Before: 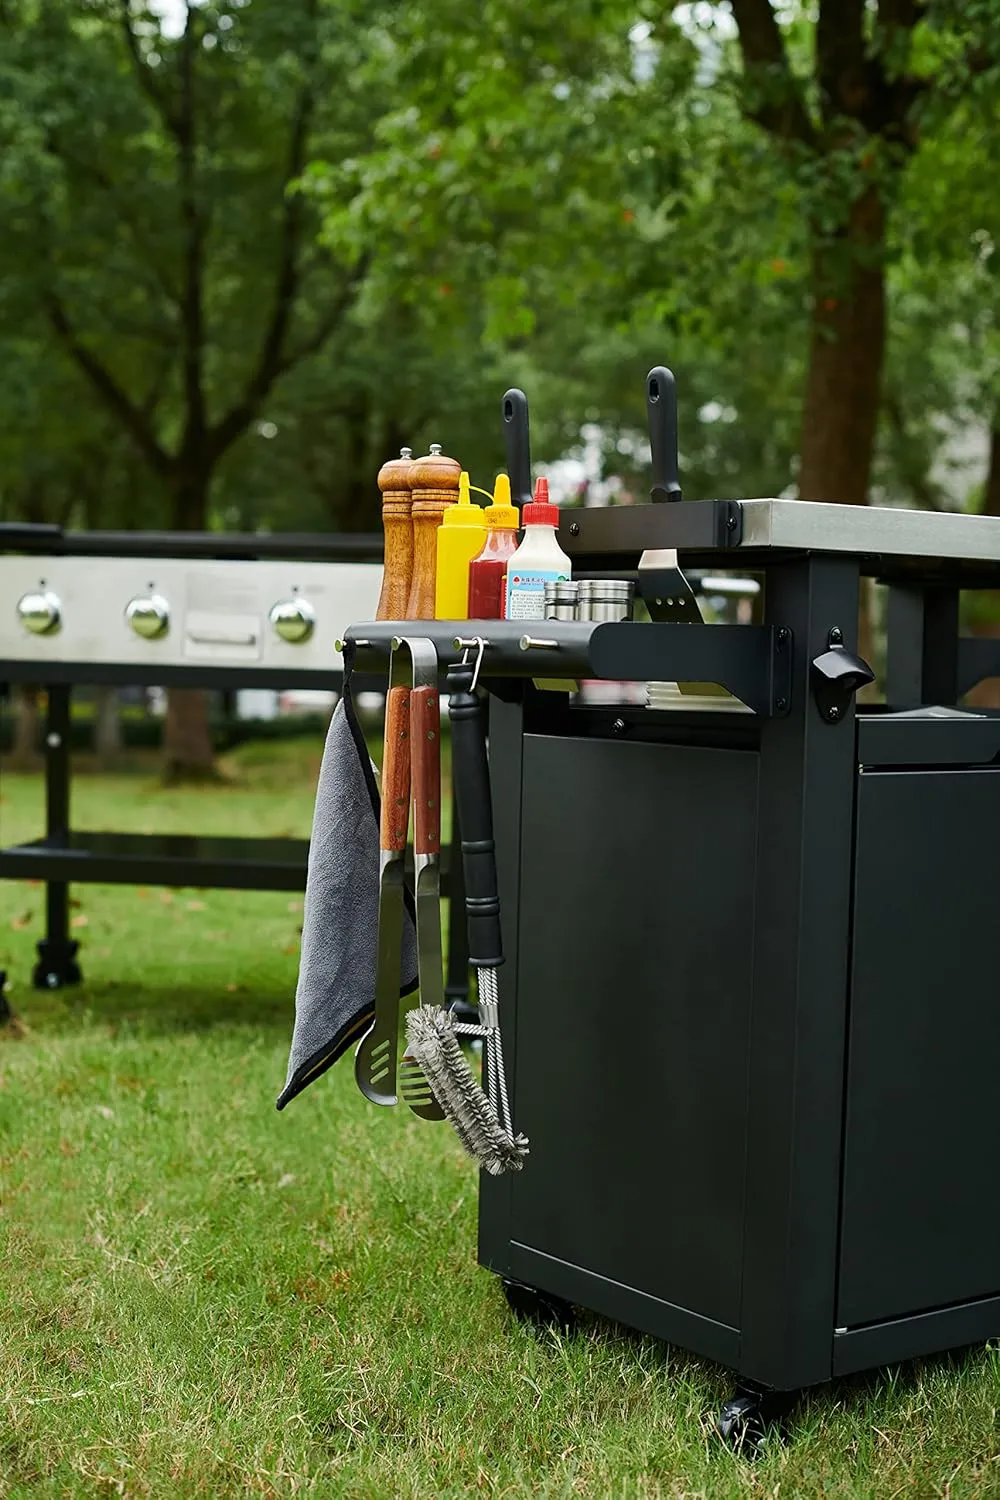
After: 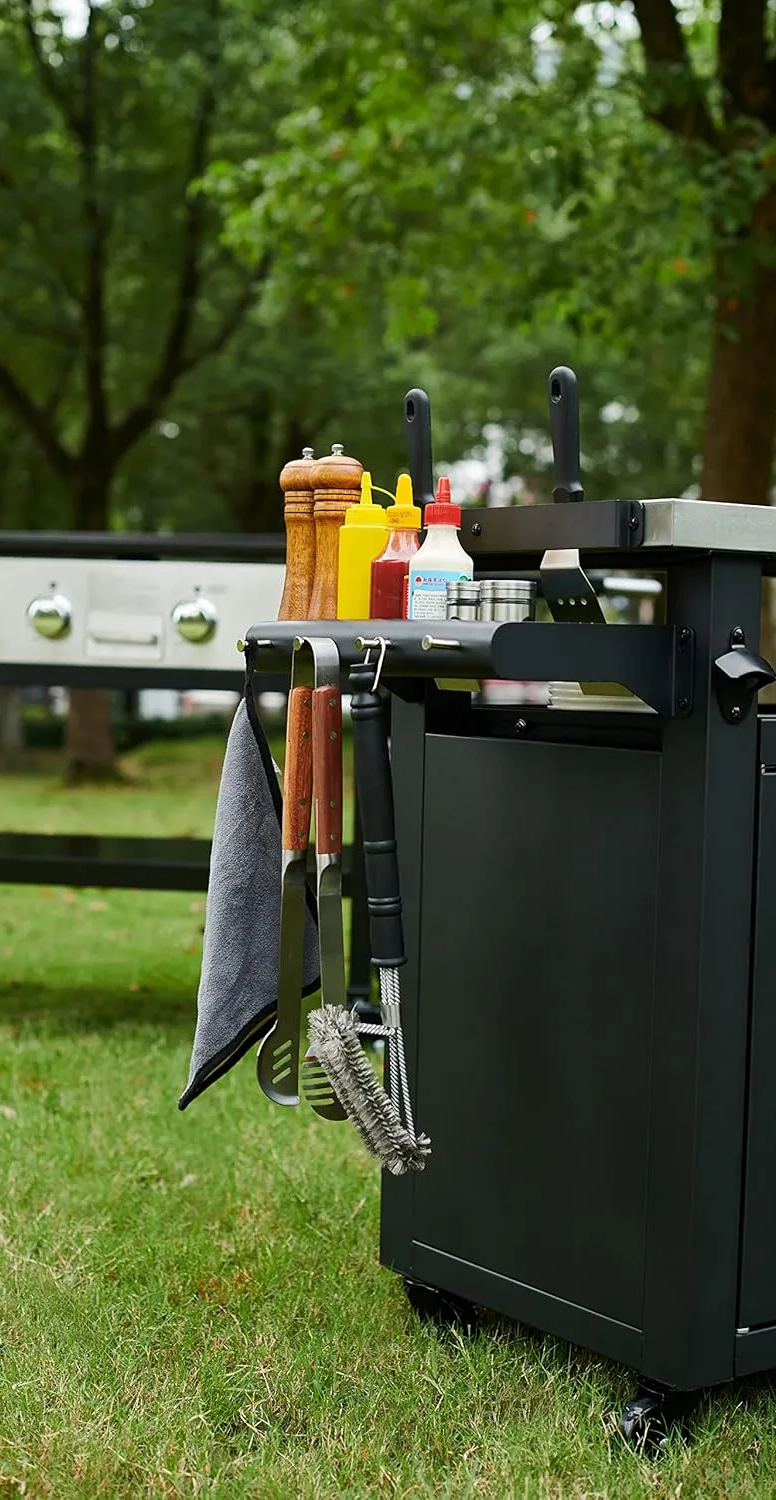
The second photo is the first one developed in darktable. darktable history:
crop: left 9.896%, right 12.473%
